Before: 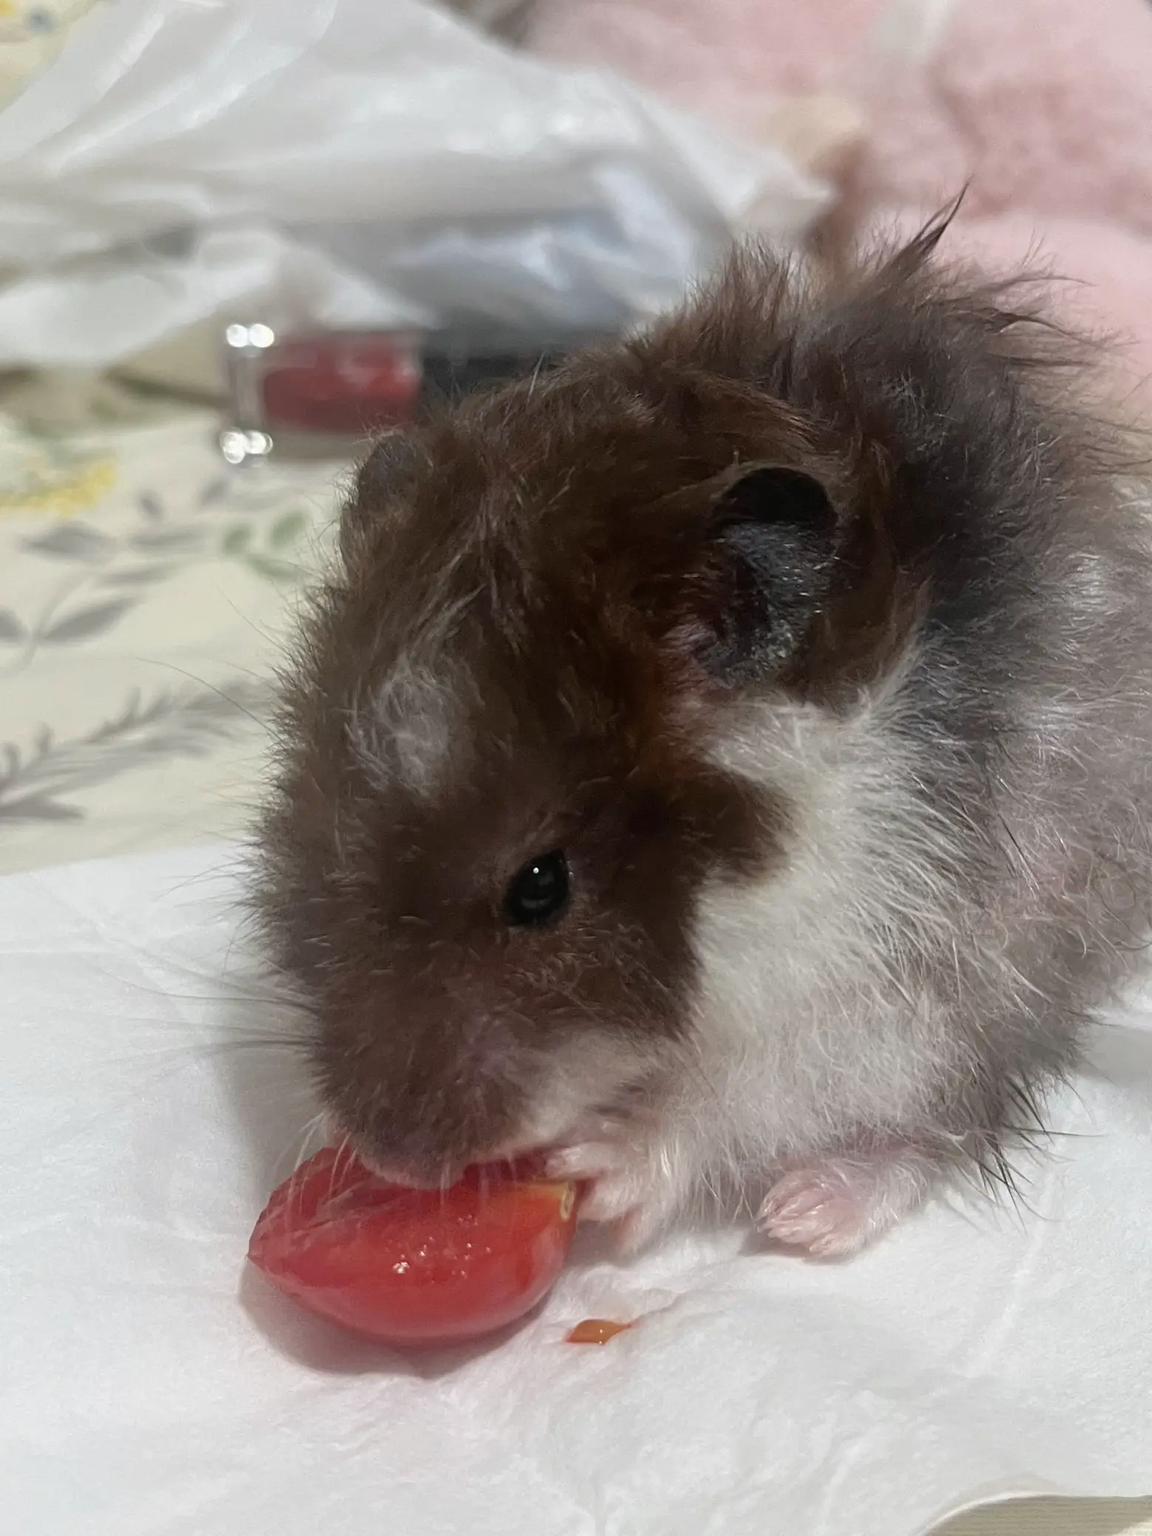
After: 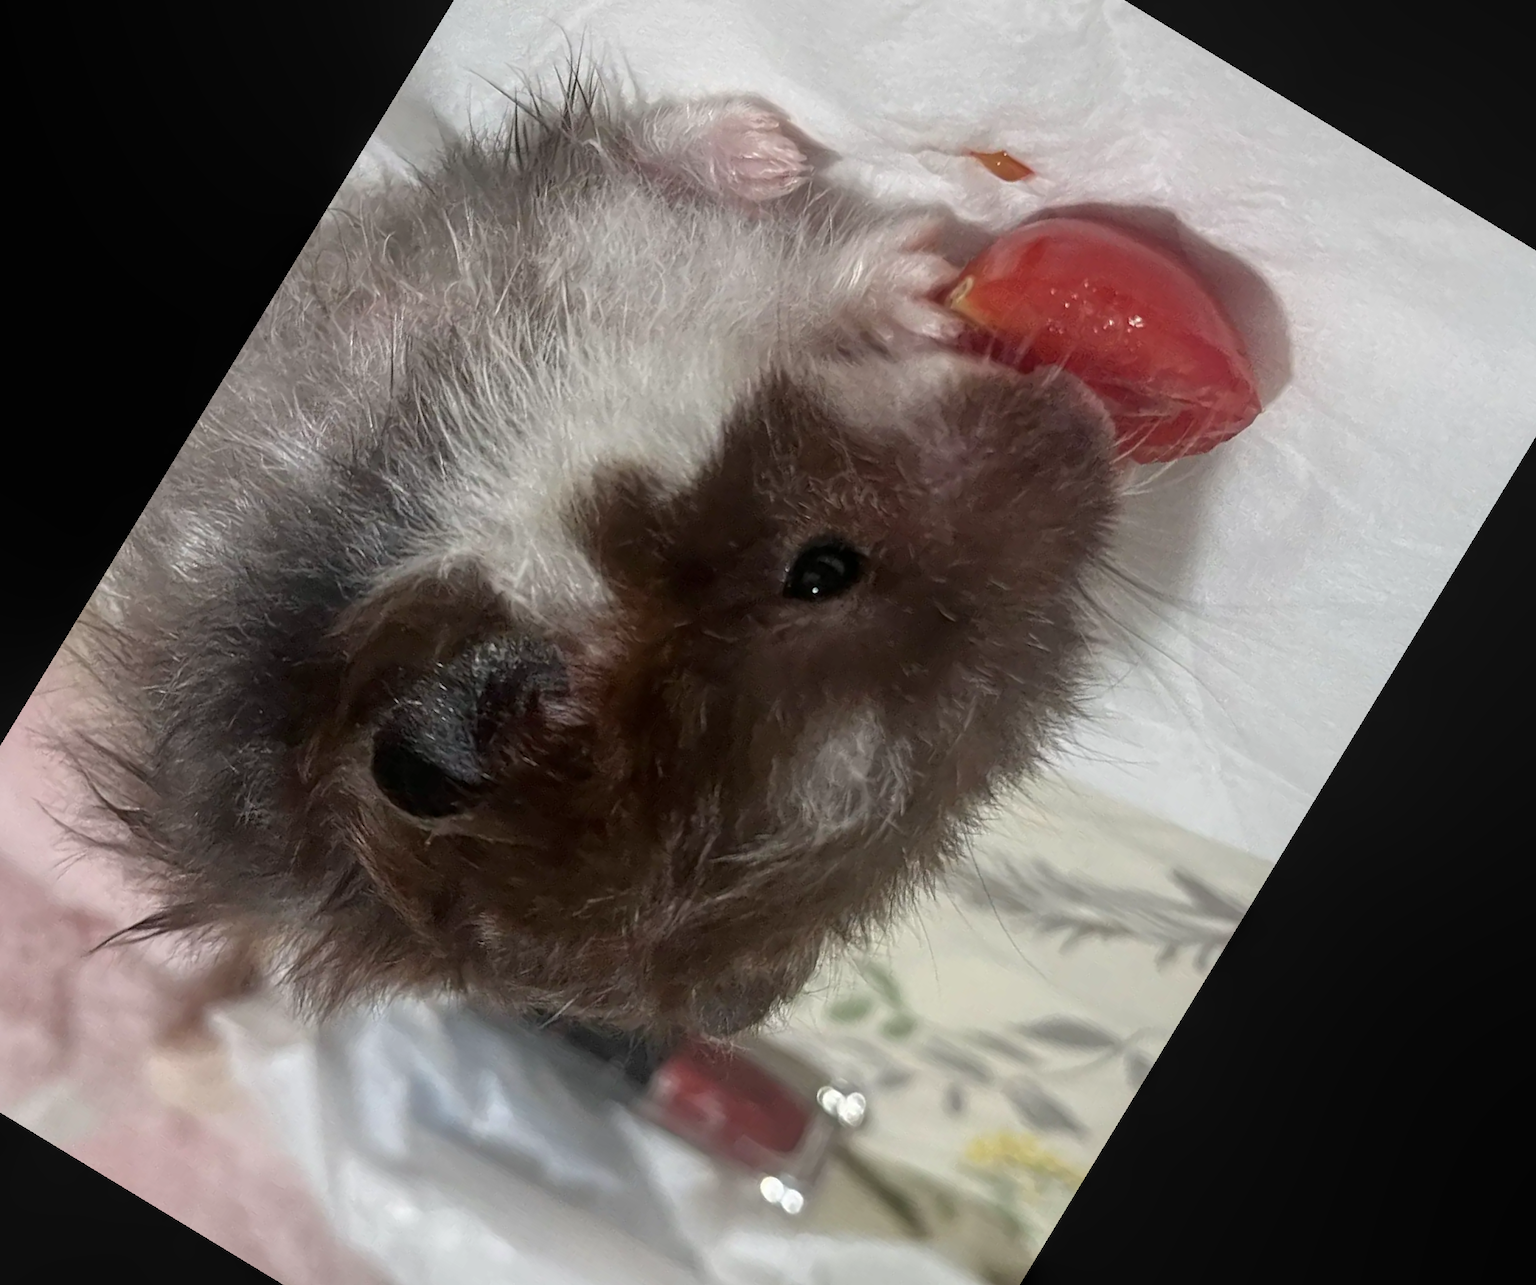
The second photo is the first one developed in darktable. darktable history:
crop and rotate: angle 148.68°, left 9.111%, top 15.603%, right 4.588%, bottom 17.041%
local contrast: on, module defaults
